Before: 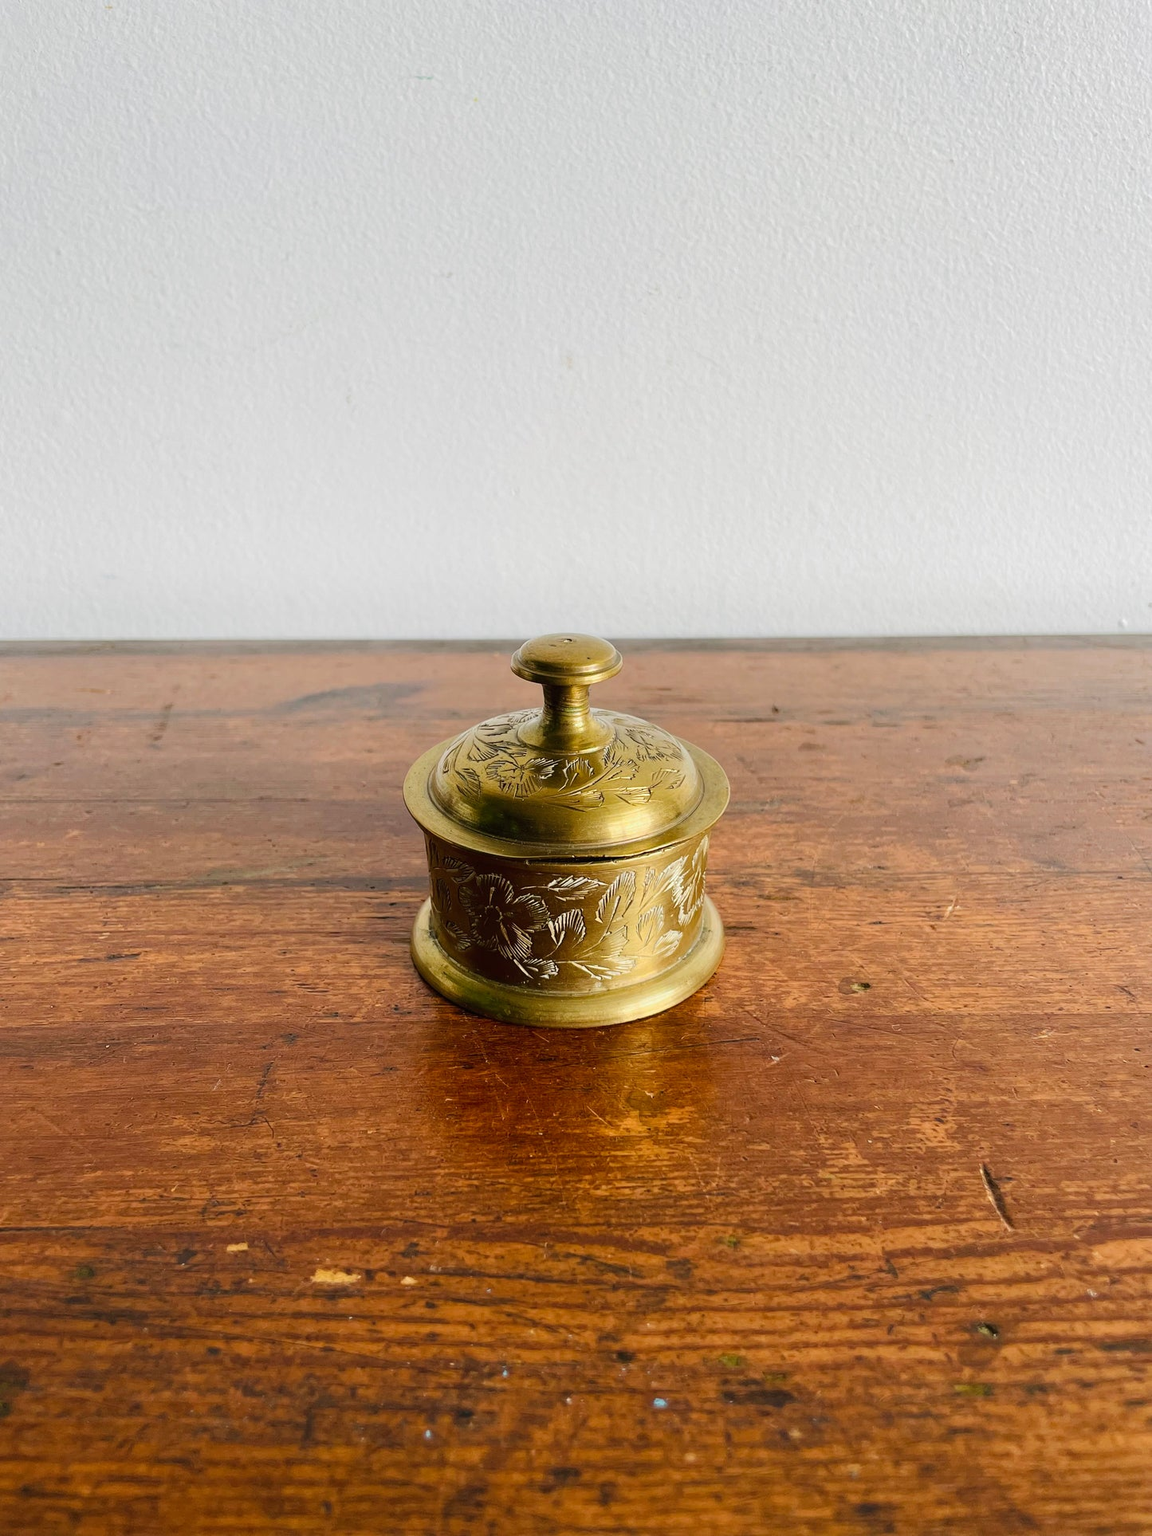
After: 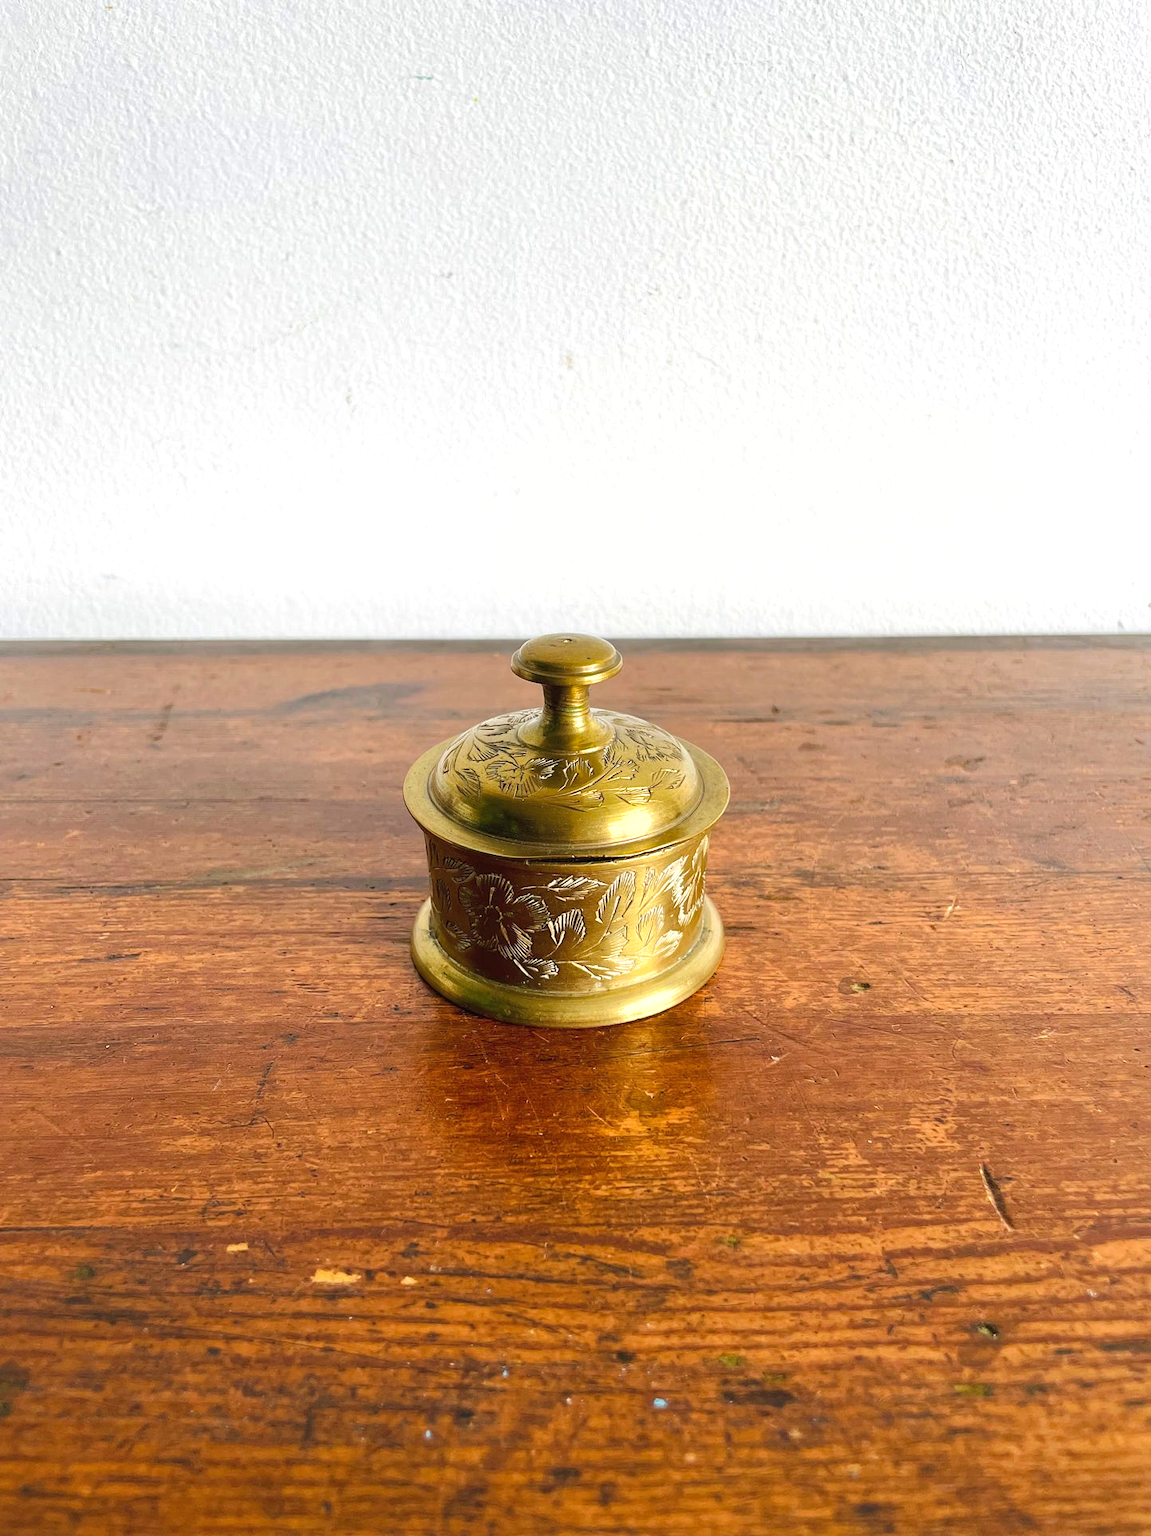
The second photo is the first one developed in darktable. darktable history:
shadows and highlights: on, module defaults
exposure: exposure 0.515 EV, compensate highlight preservation false
